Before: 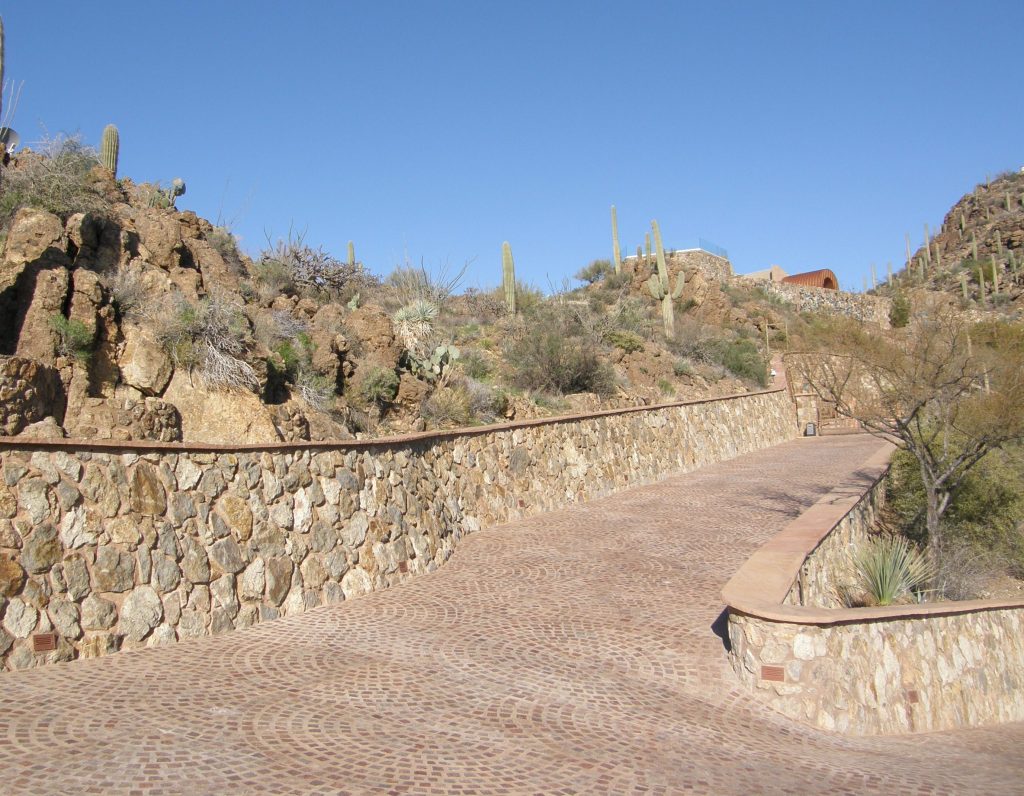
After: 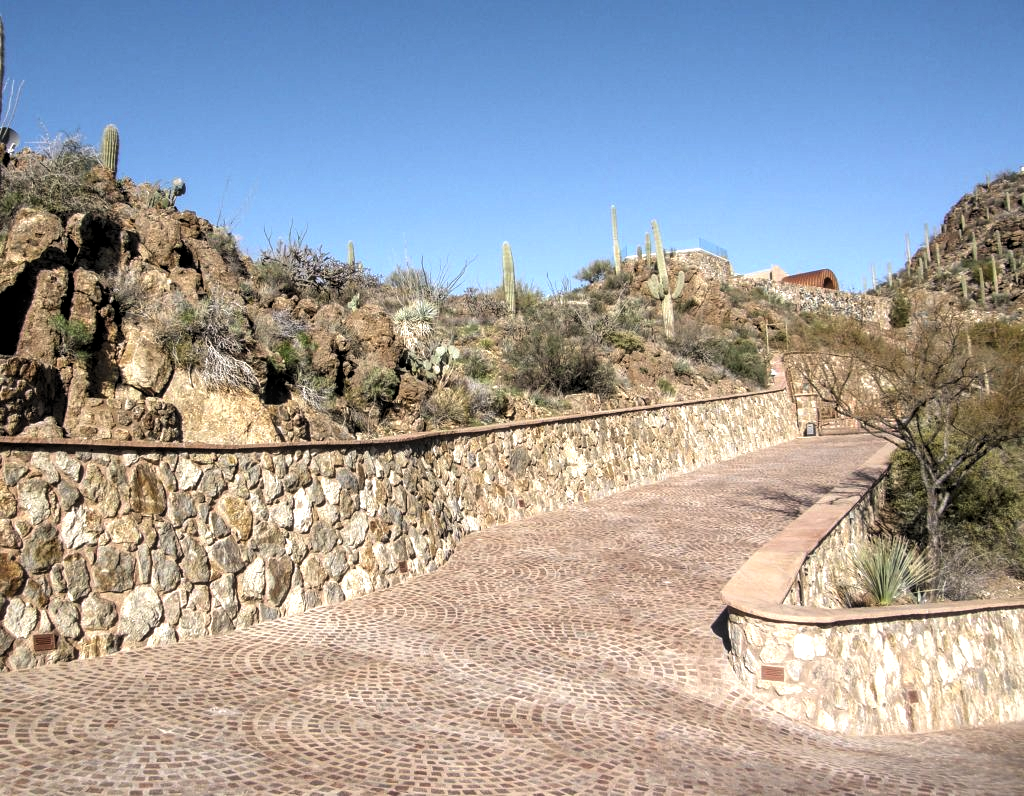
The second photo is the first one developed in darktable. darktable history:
local contrast: on, module defaults
levels: levels [0.129, 0.519, 0.867]
